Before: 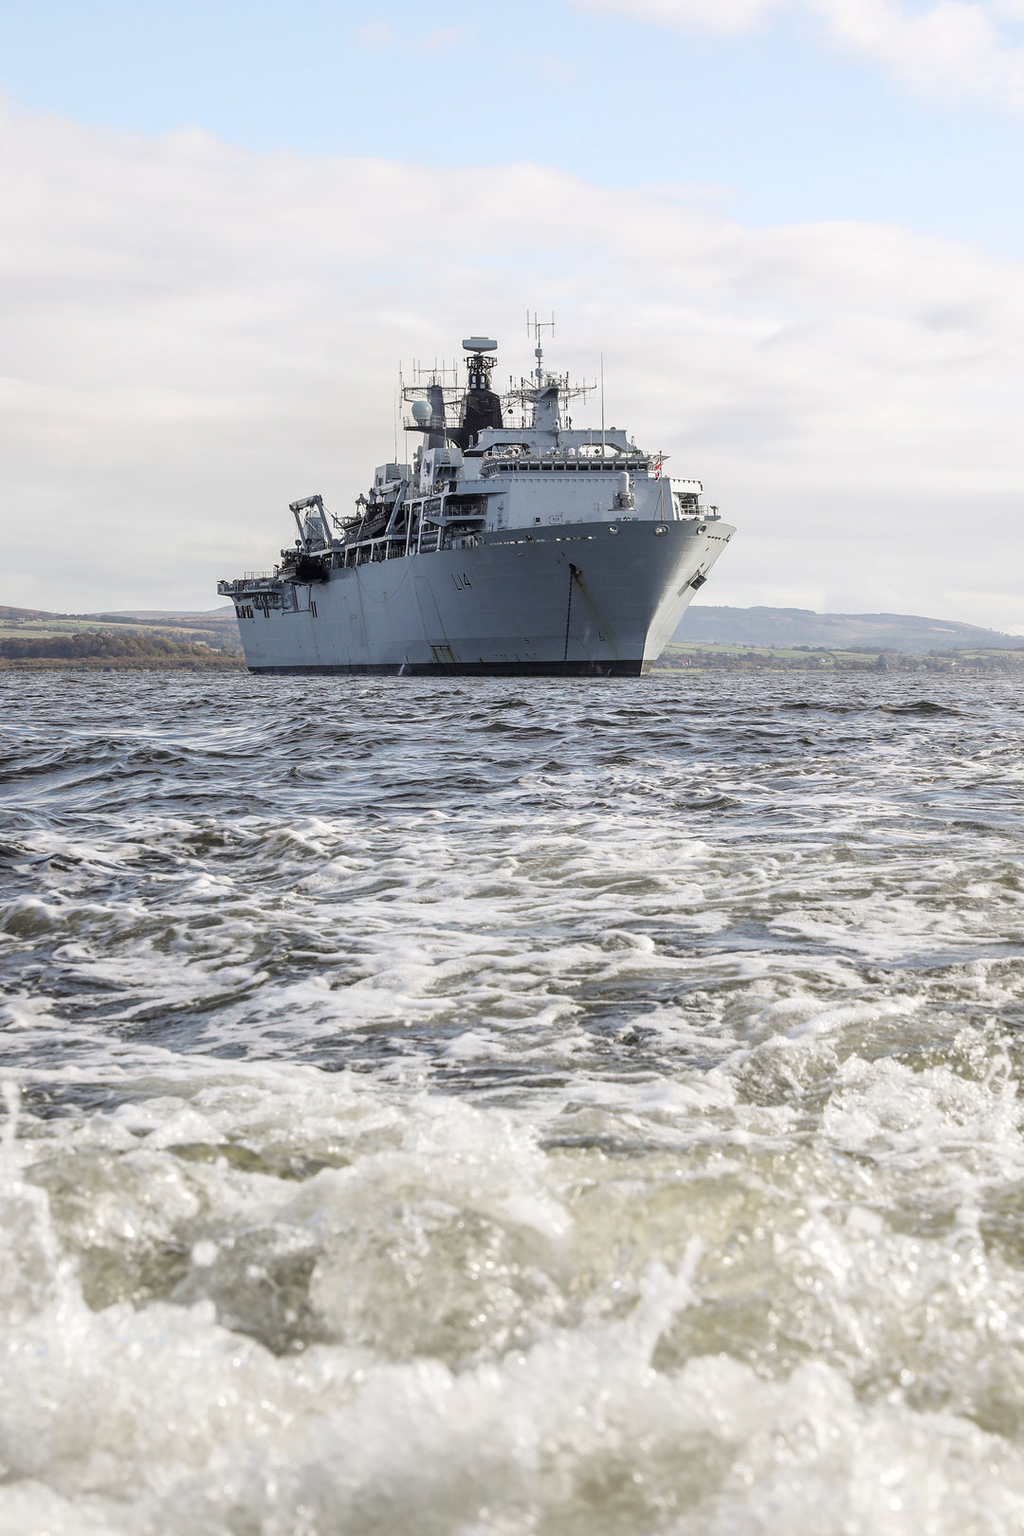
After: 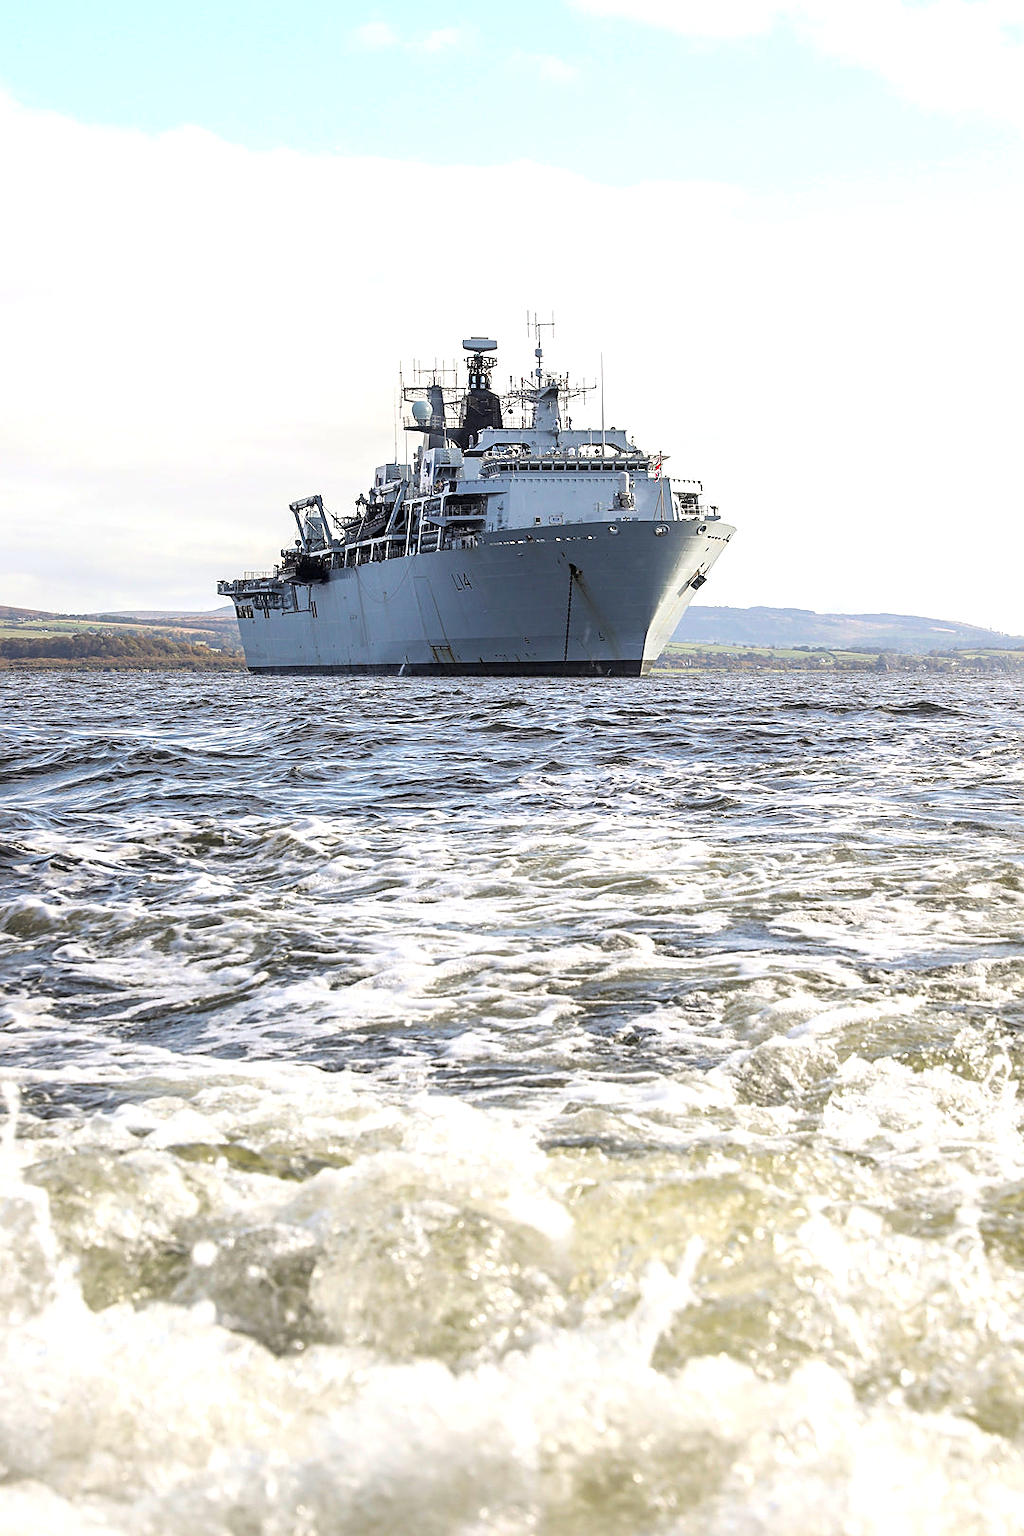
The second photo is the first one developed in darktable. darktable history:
color balance rgb: shadows lift › hue 87.05°, perceptual saturation grading › global saturation 60.151%, perceptual saturation grading › highlights 21.329%, perceptual saturation grading › shadows -49.157%, perceptual brilliance grading › global brilliance 11.739%
sharpen: on, module defaults
